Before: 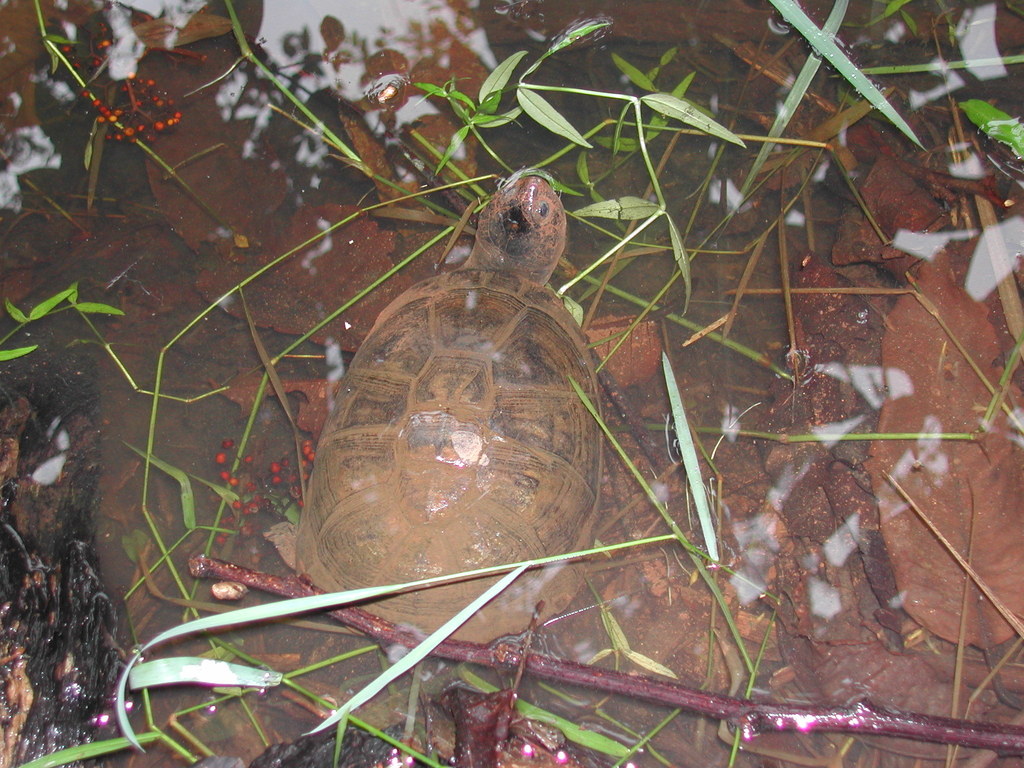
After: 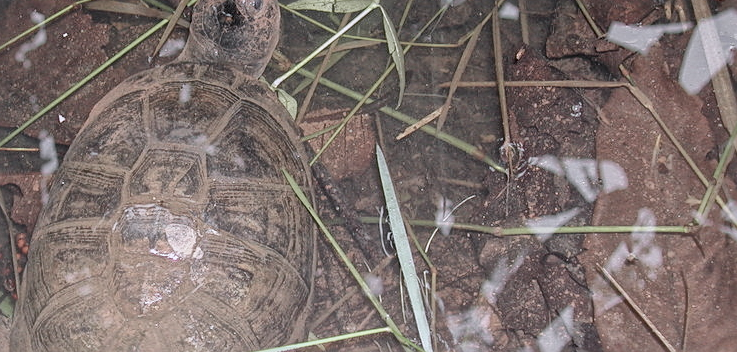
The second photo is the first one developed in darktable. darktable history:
local contrast: detail 130%
color correction: saturation 0.5
crop and rotate: left 27.938%, top 27.046%, bottom 27.046%
sharpen: on, module defaults
white balance: red 1.004, blue 1.096
global tonemap: drago (1, 100), detail 1
color balance: contrast -0.5%
